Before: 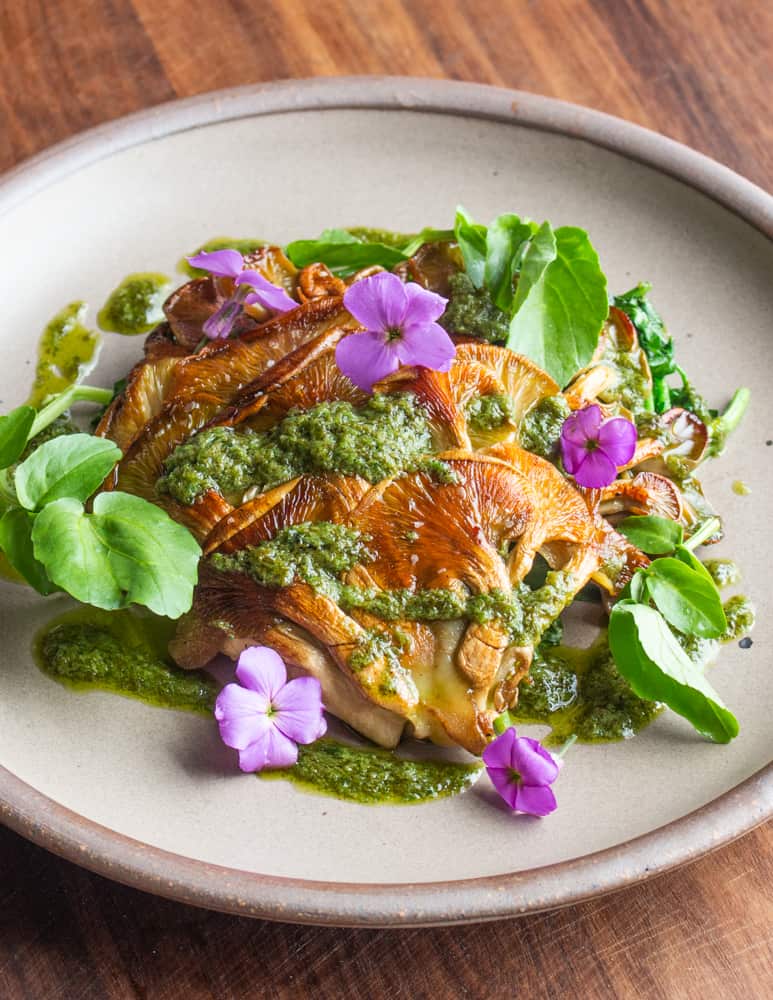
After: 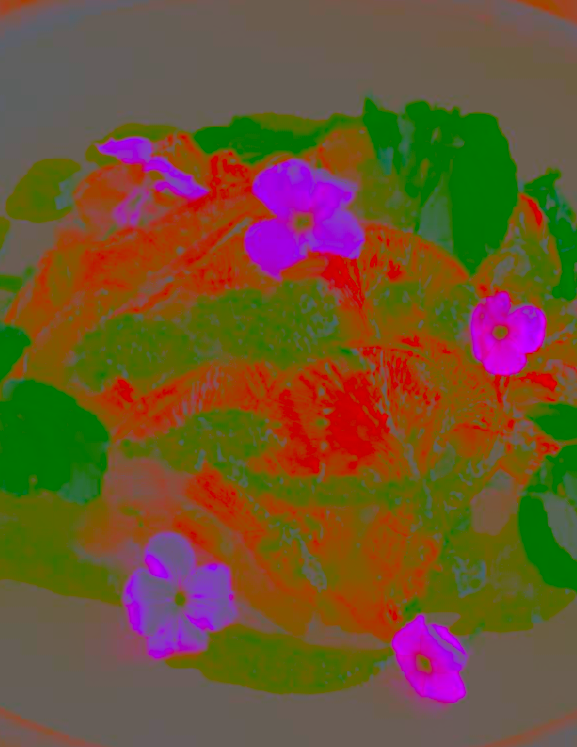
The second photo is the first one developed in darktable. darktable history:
levels: levels [0, 0.492, 0.984]
crop and rotate: left 11.831%, top 11.346%, right 13.429%, bottom 13.899%
local contrast: mode bilateral grid, contrast 100, coarseness 100, detail 91%, midtone range 0.2
contrast brightness saturation: contrast -0.99, brightness -0.17, saturation 0.75
